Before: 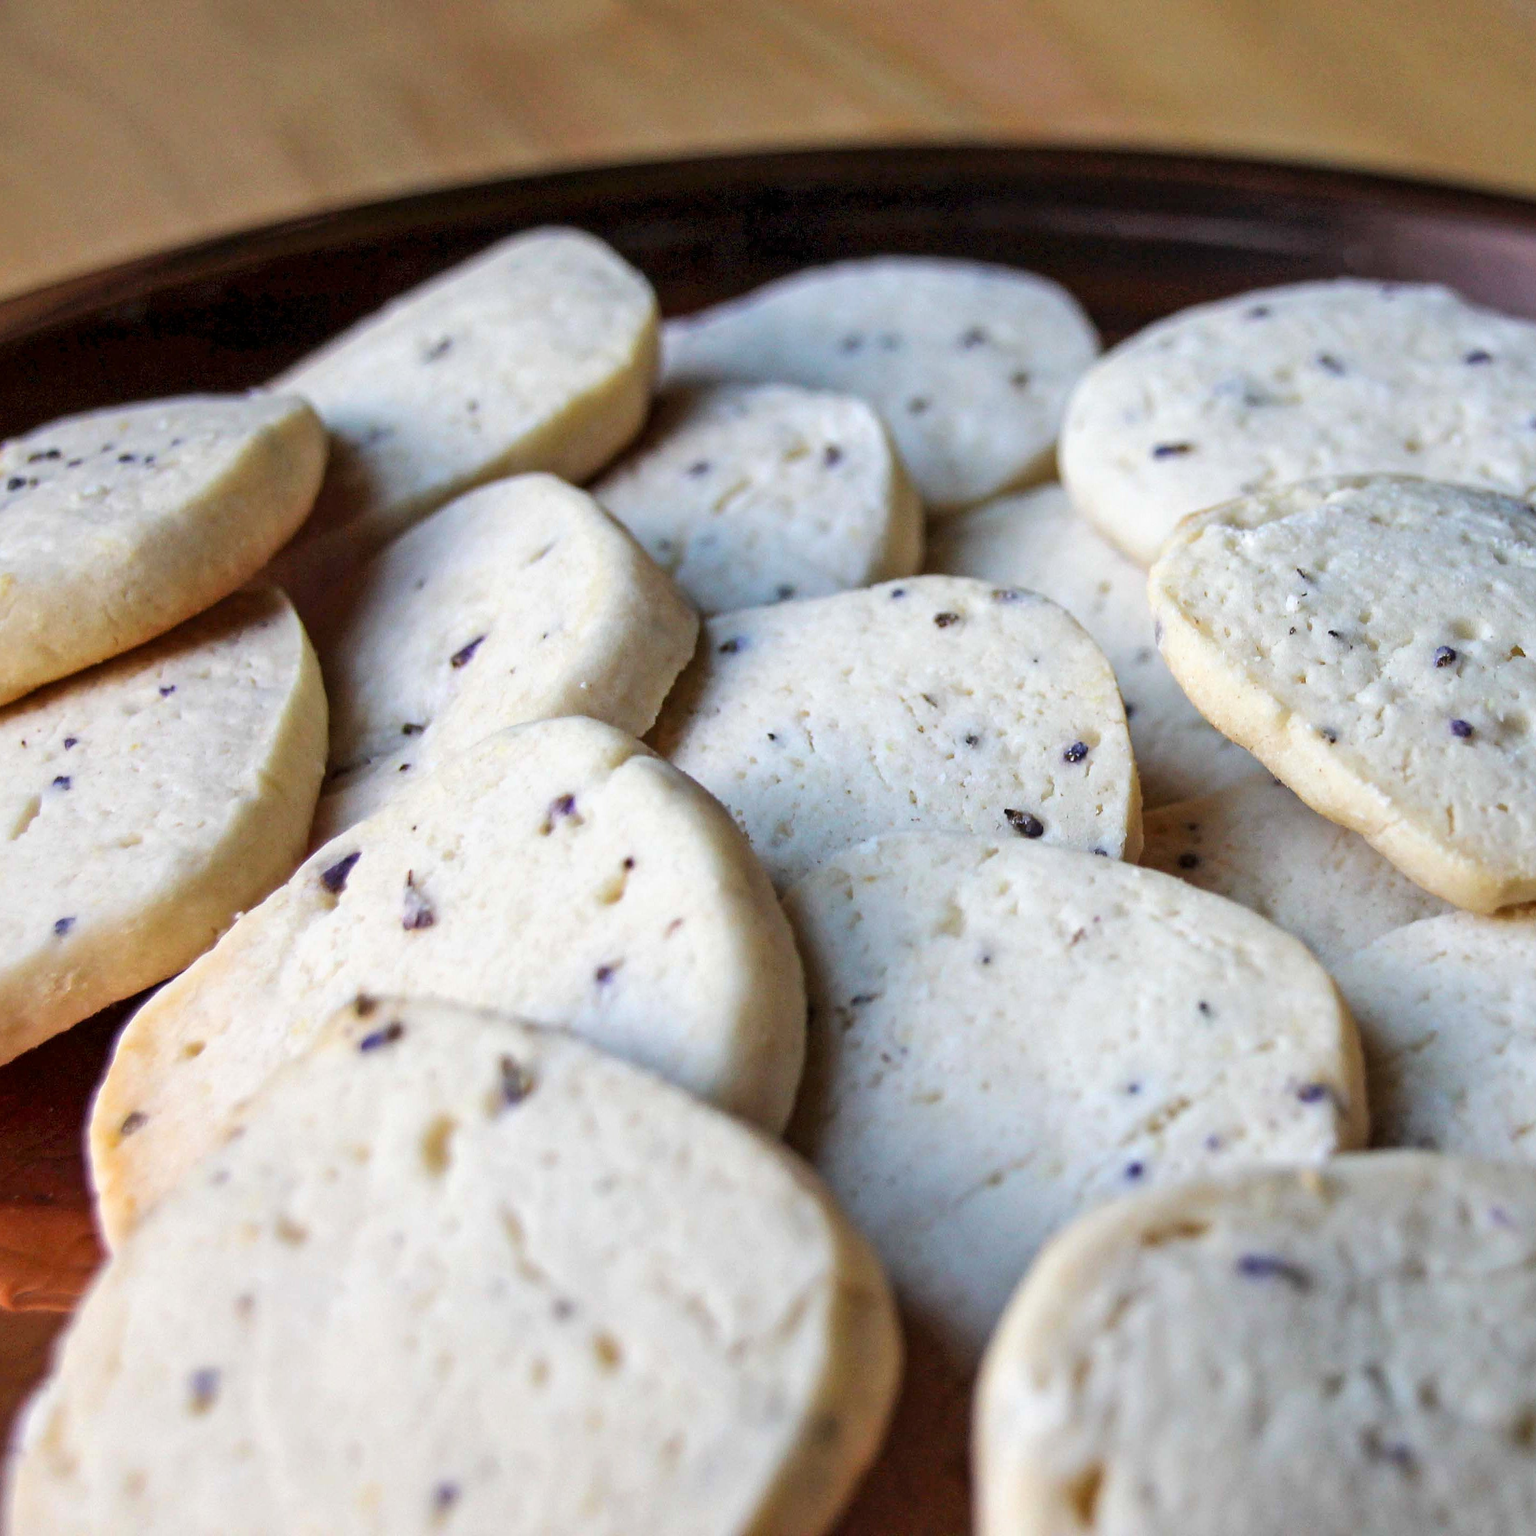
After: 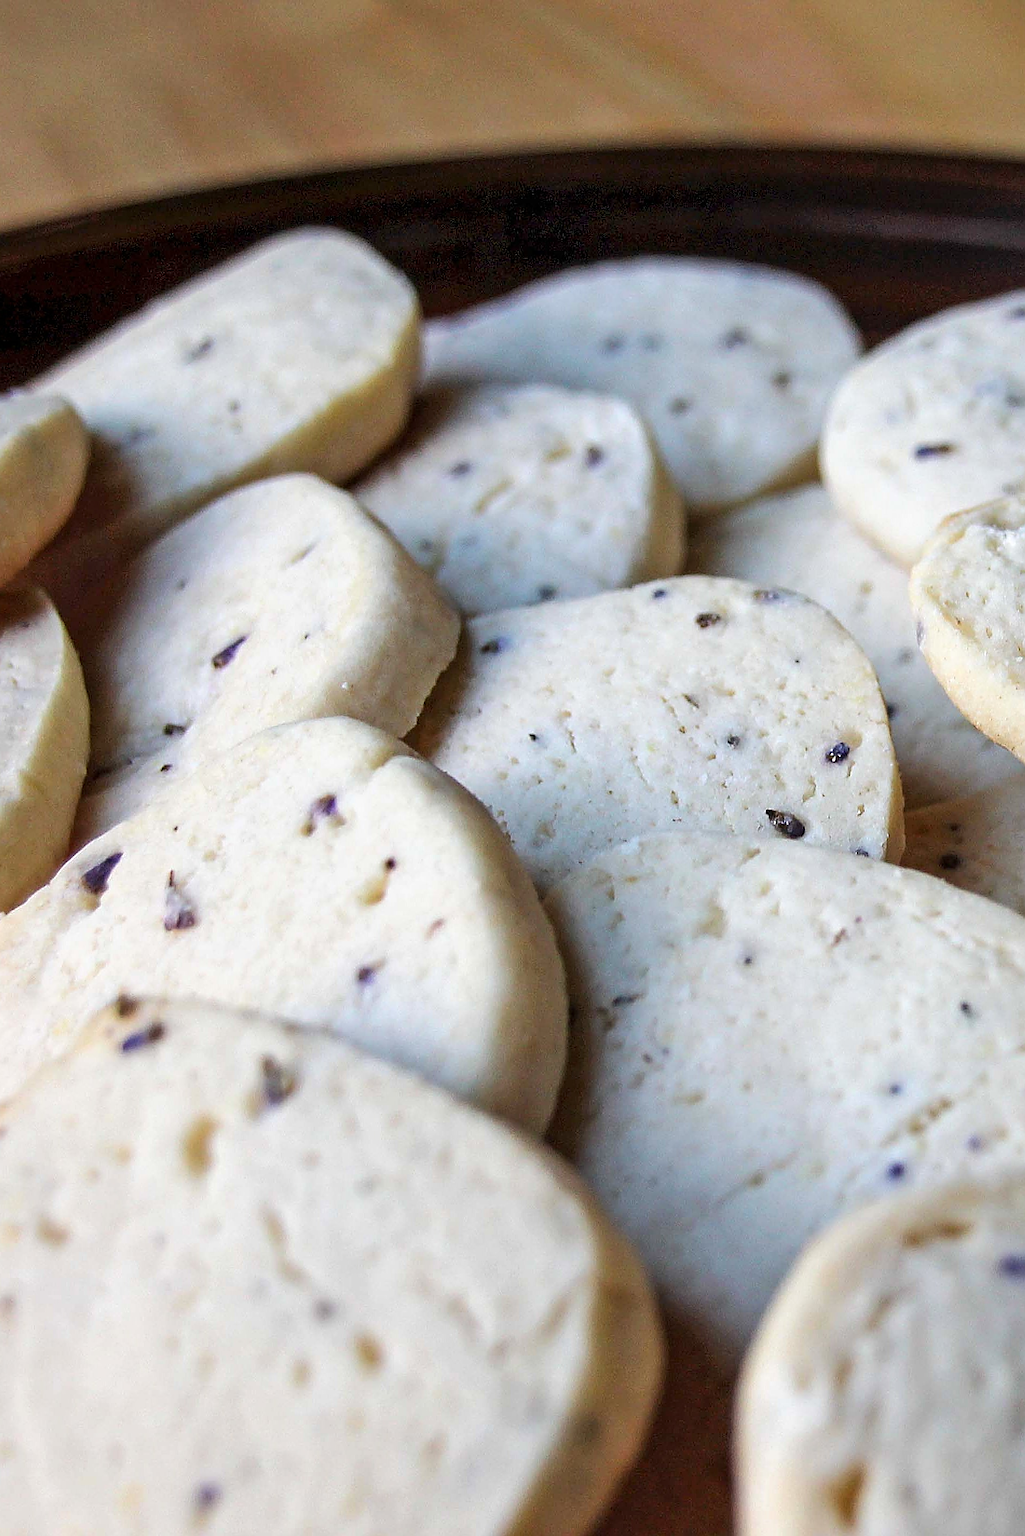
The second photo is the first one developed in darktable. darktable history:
sharpen: radius 1.701, amount 1.293
crop and rotate: left 15.581%, right 17.7%
